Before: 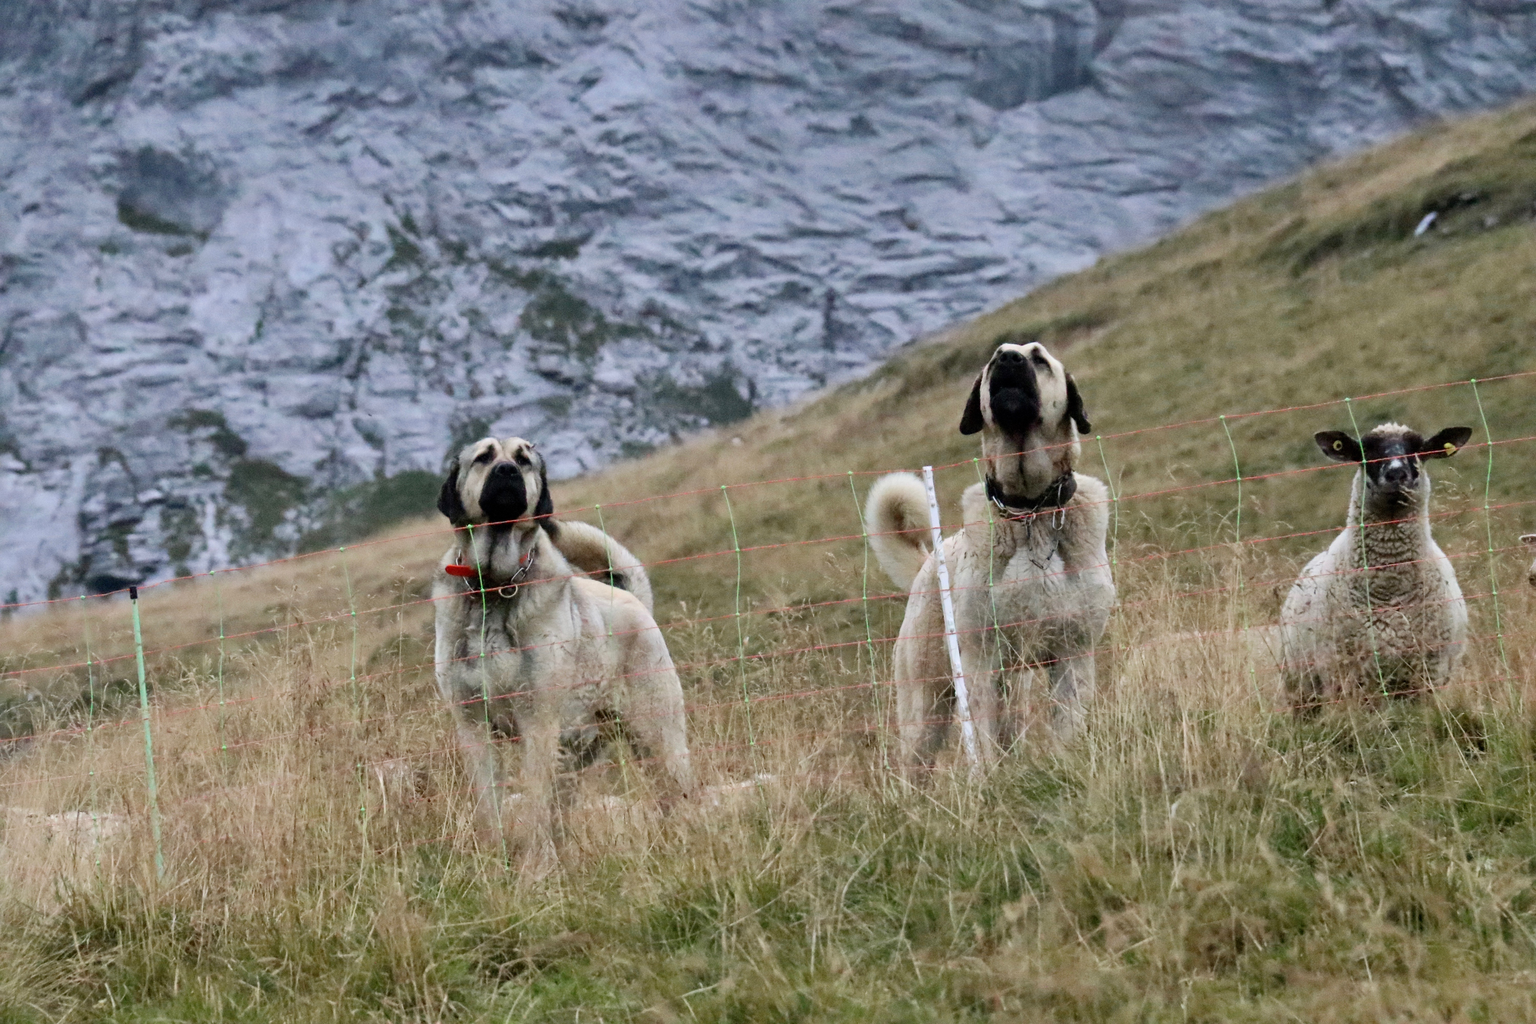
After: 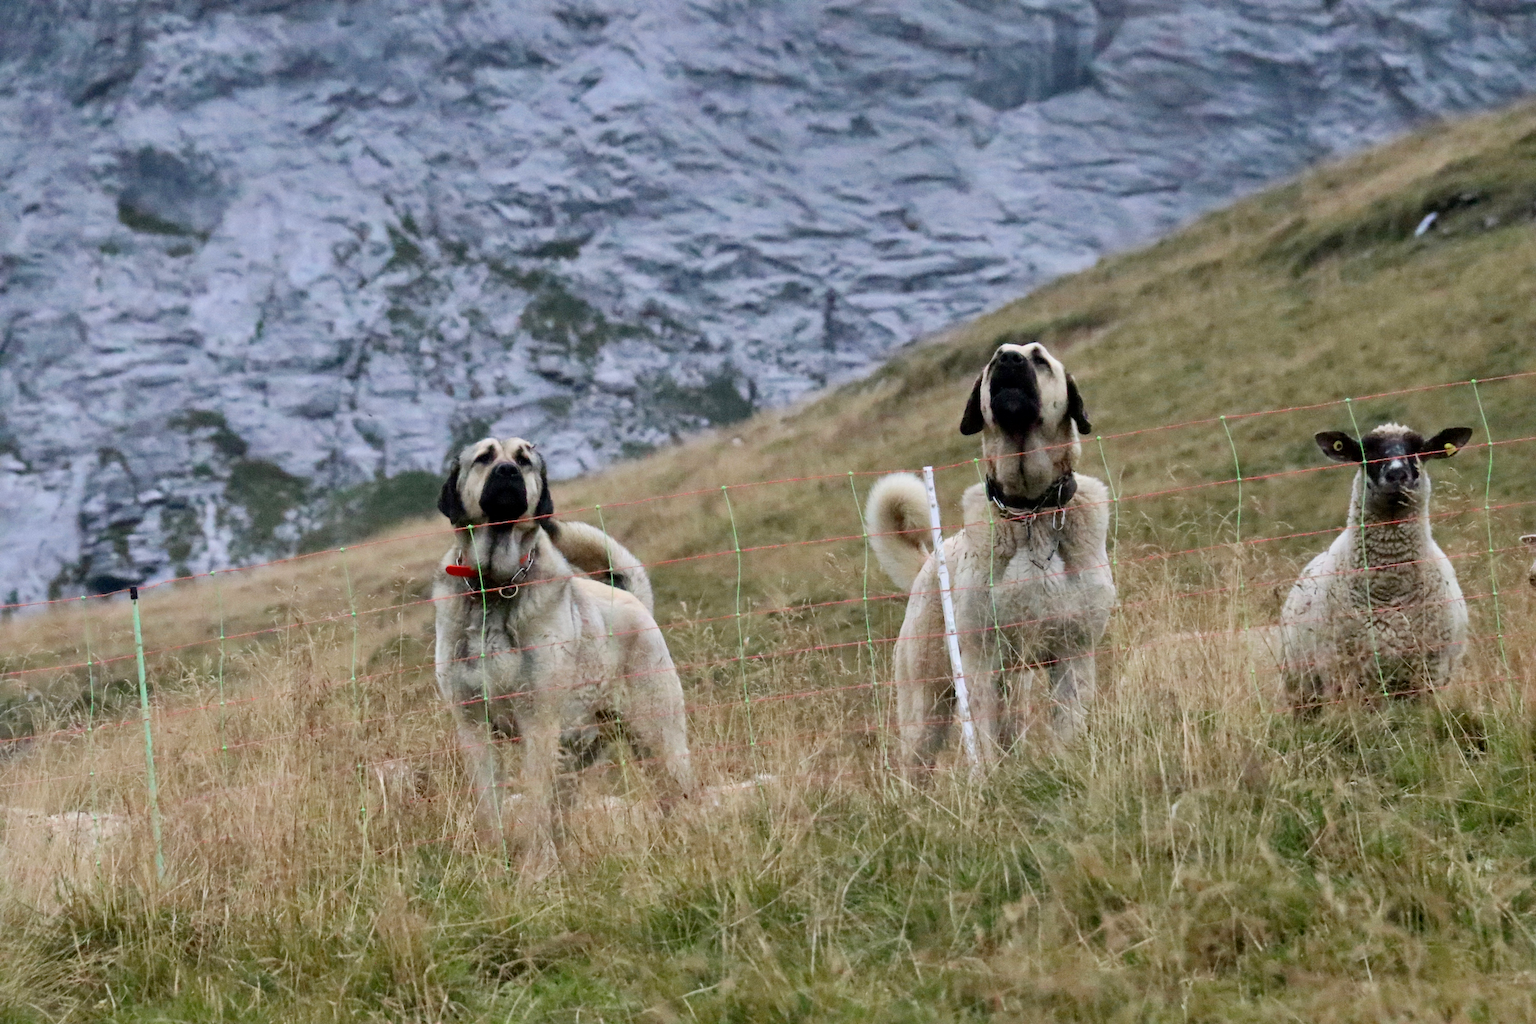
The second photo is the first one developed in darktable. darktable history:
exposure: black level correction 0.001, compensate highlight preservation false
contrast brightness saturation: saturation 0.1
